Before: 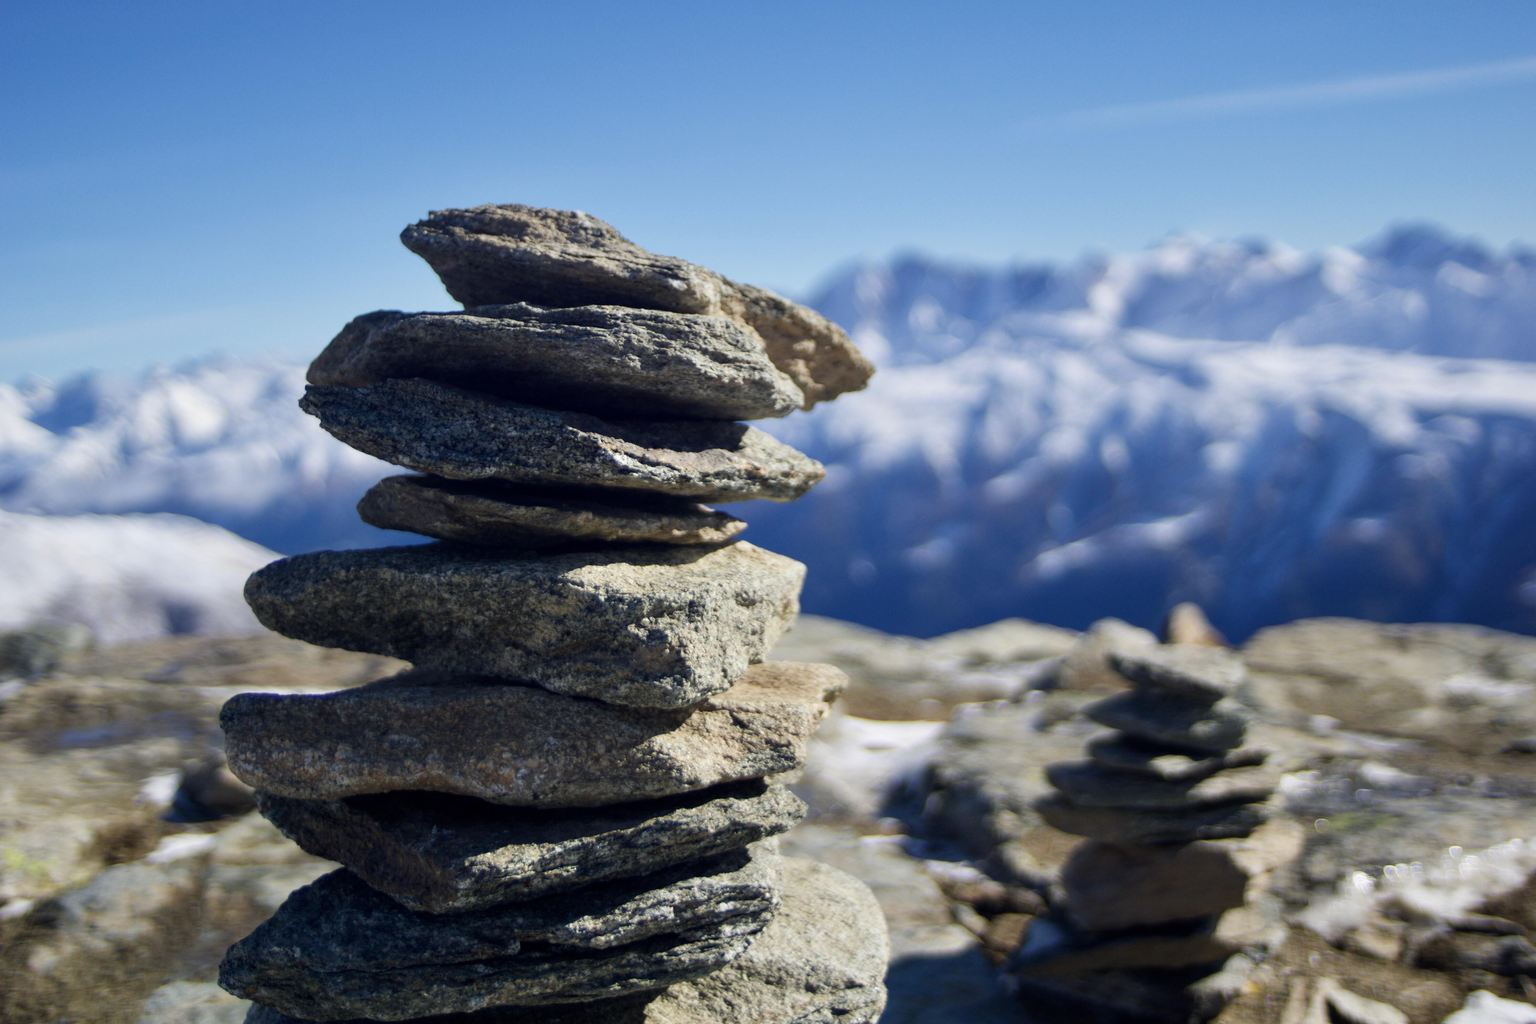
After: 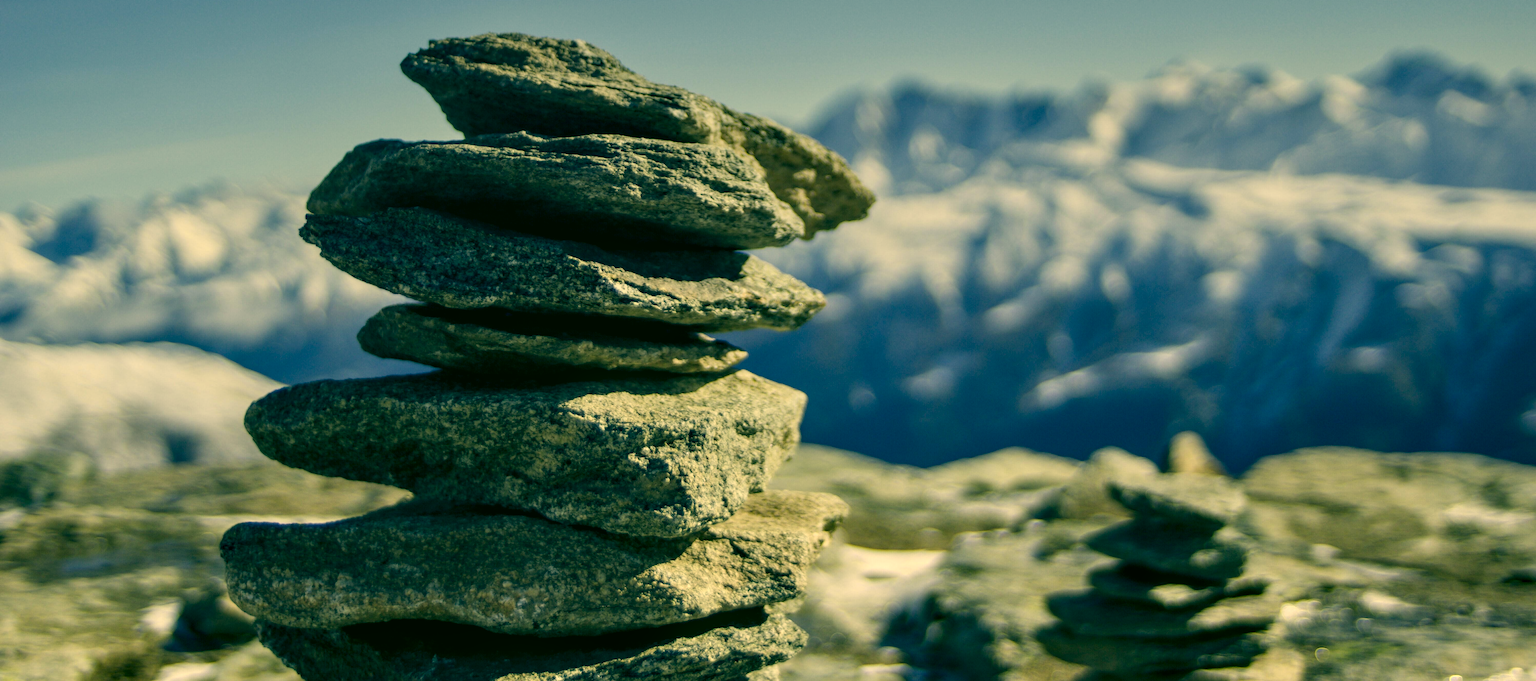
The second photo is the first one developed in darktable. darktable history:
color correction: highlights a* 5.62, highlights b* 33.57, shadows a* -25.86, shadows b* 4.02
crop: top 16.727%, bottom 16.727%
contrast equalizer: y [[0.526, 0.53, 0.532, 0.532, 0.53, 0.525], [0.5 ×6], [0.5 ×6], [0 ×6], [0 ×6]]
graduated density: on, module defaults
color balance rgb: on, module defaults
rotate and perspective: automatic cropping original format, crop left 0, crop top 0
local contrast: on, module defaults
